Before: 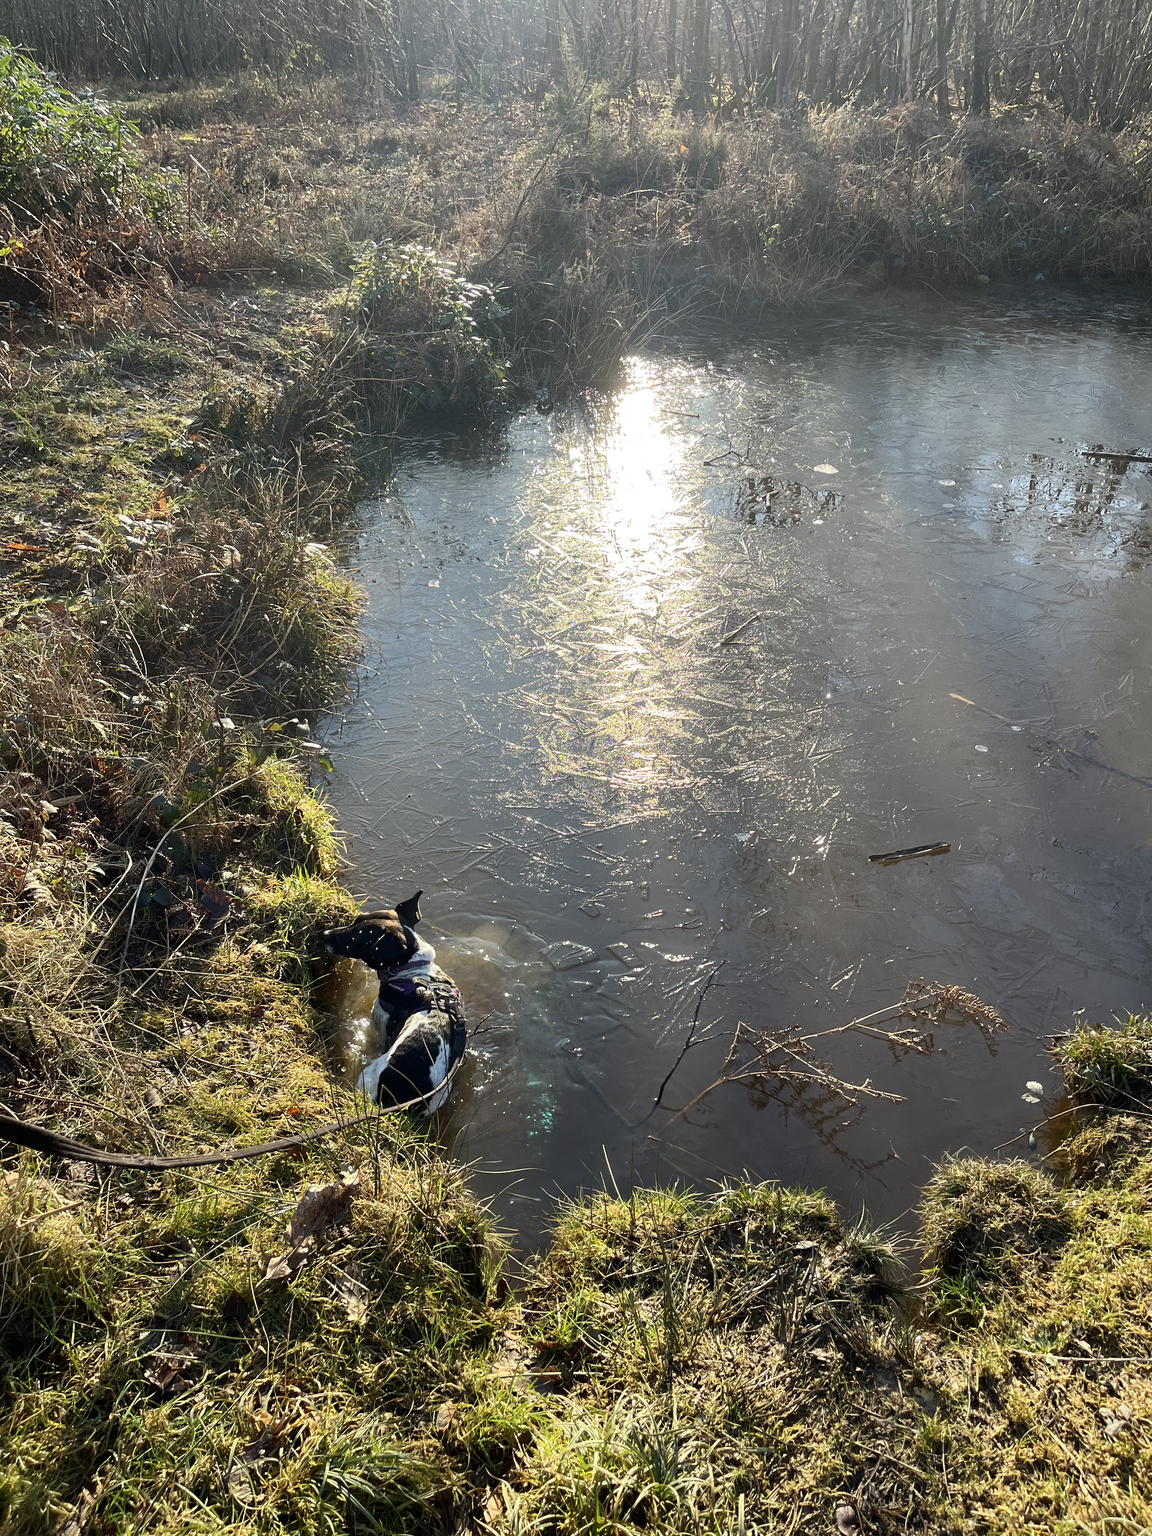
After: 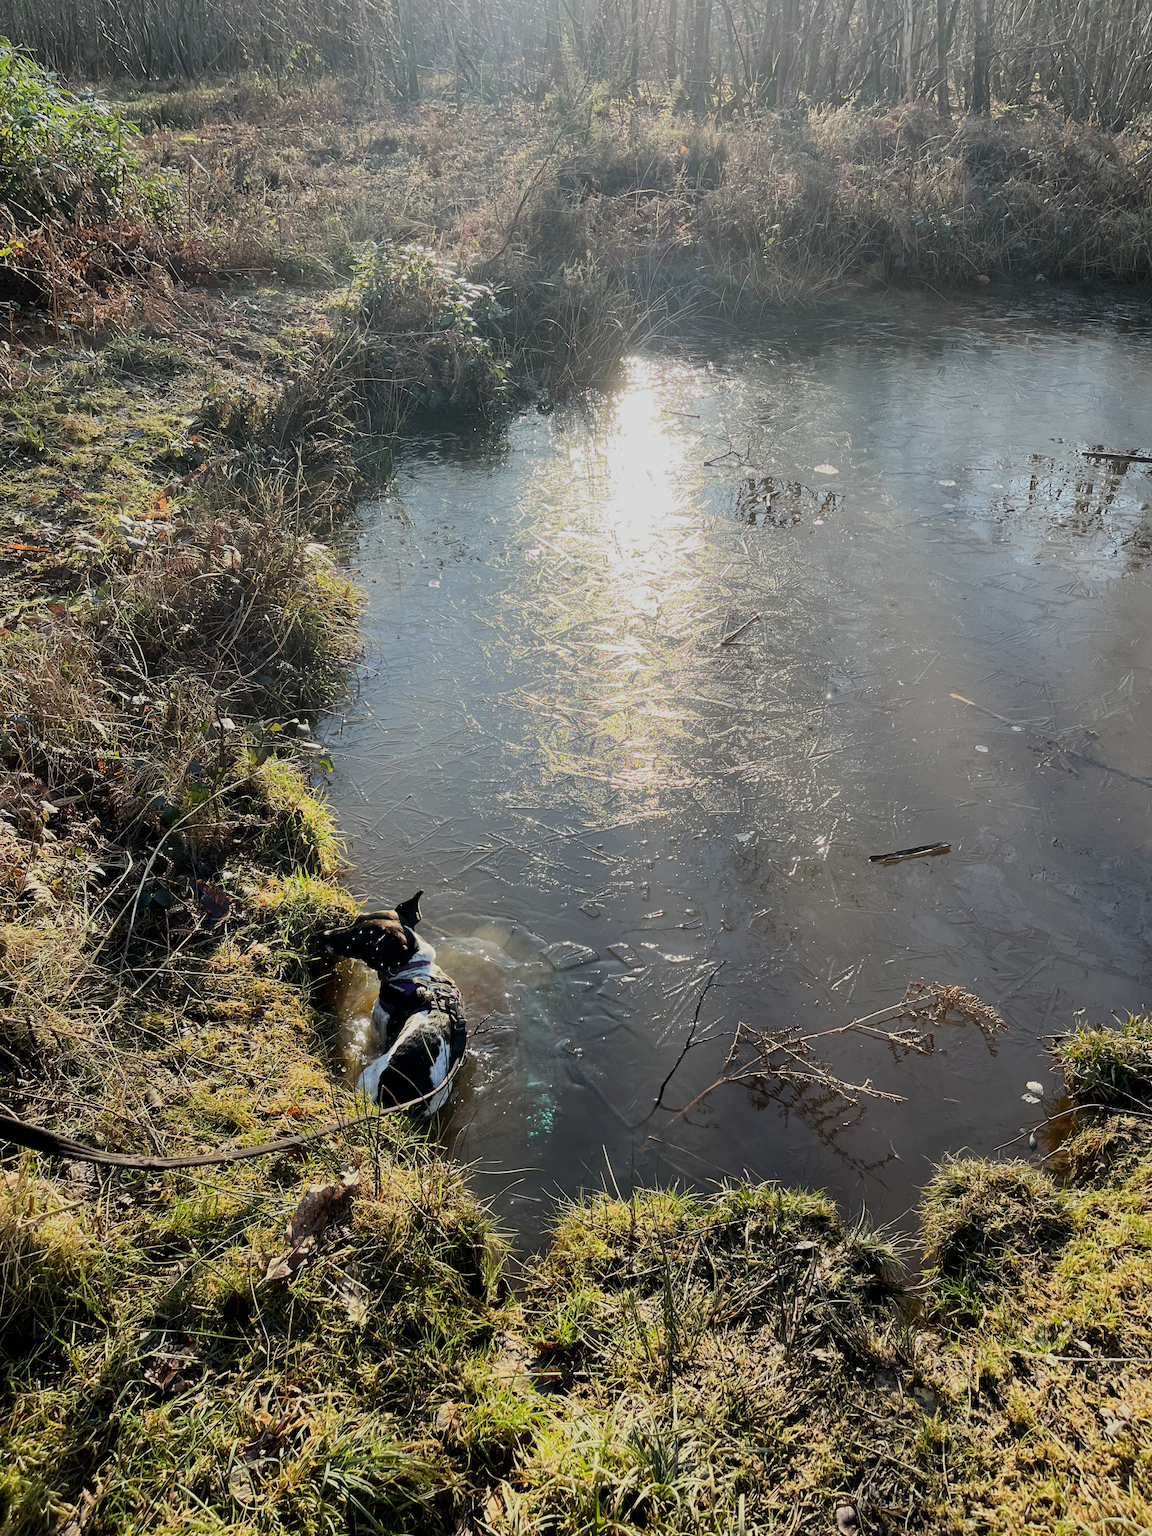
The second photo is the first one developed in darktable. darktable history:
filmic rgb: black relative exposure -7.65 EV, white relative exposure 4.56 EV, hardness 3.61
exposure: exposure 0.131 EV, compensate highlight preservation false
